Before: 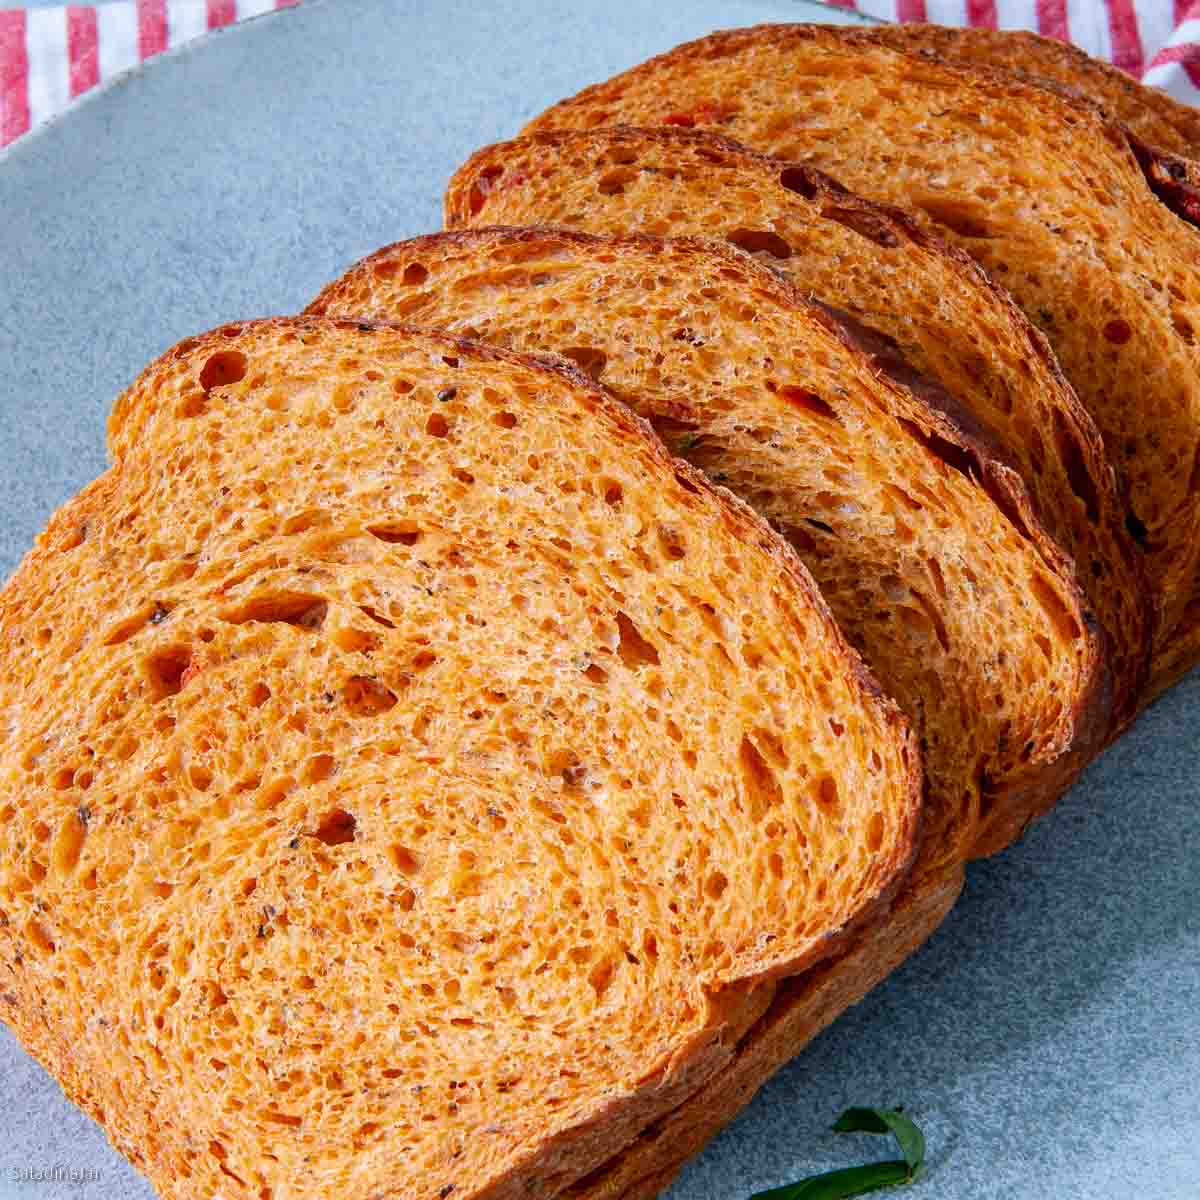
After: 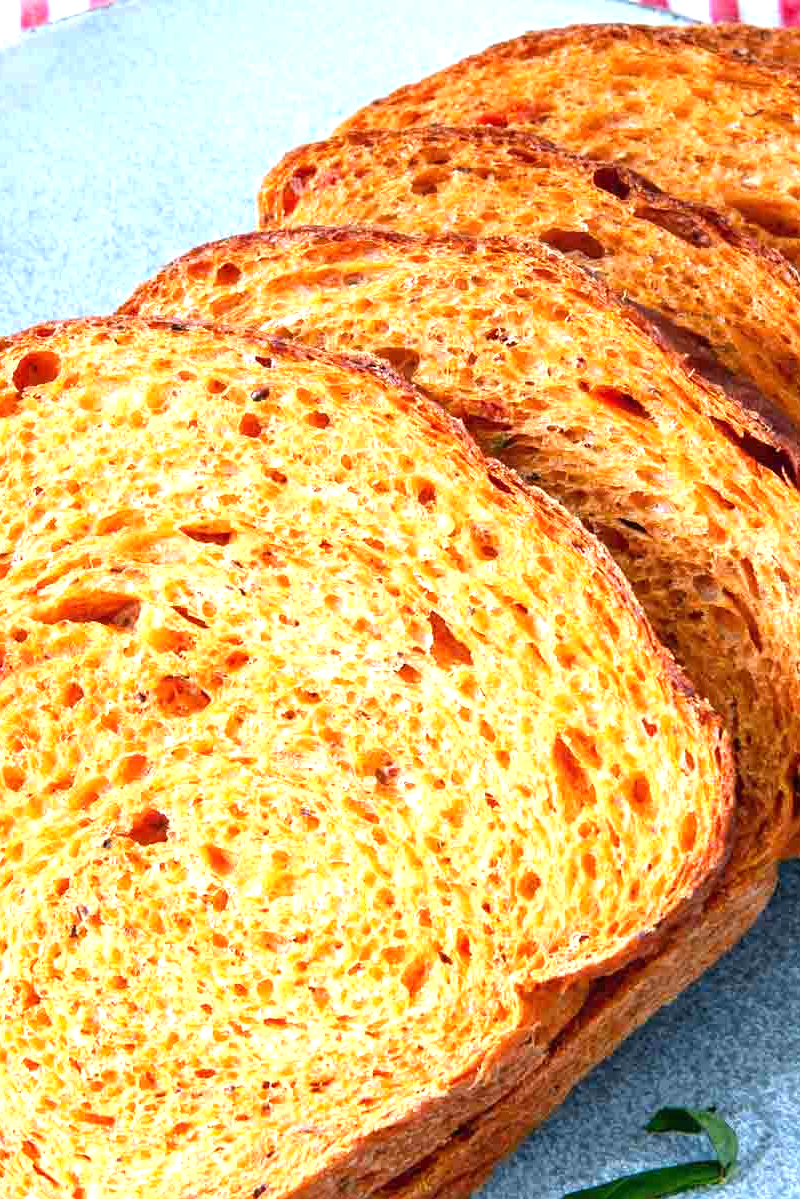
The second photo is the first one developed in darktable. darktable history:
exposure: black level correction 0, exposure 1.097 EV, compensate highlight preservation false
crop and rotate: left 15.609%, right 17.686%
